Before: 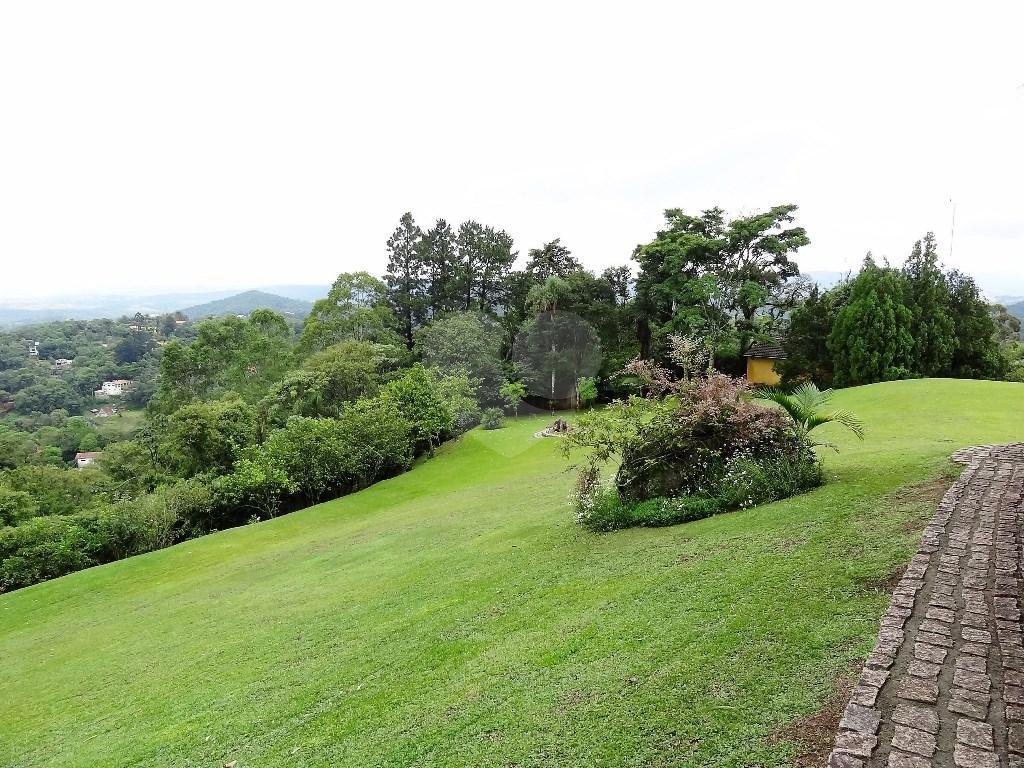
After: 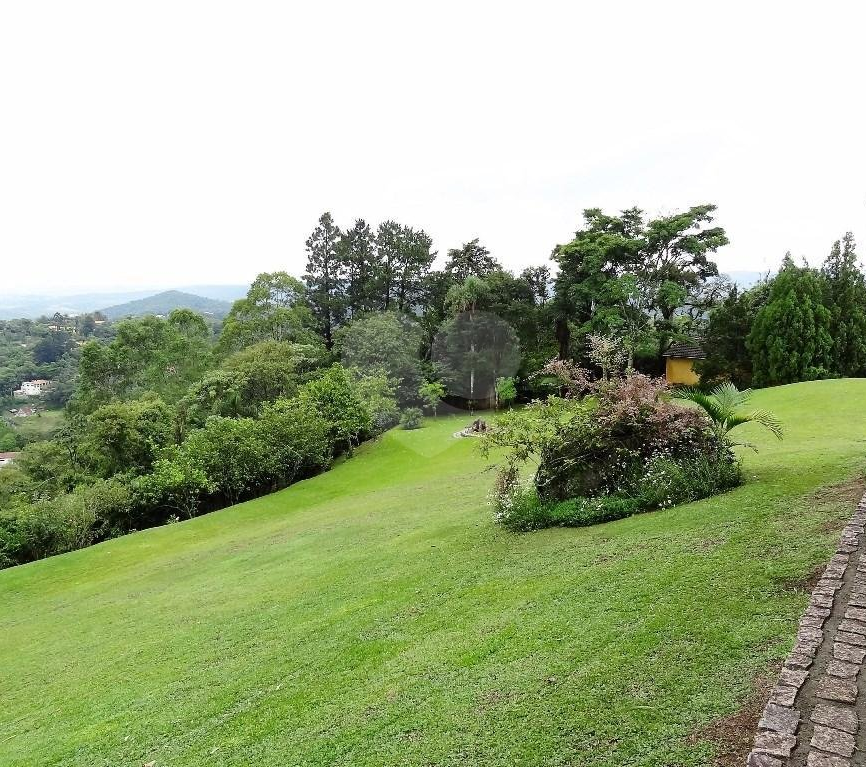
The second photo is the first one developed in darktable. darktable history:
crop: left 7.964%, right 7.403%
